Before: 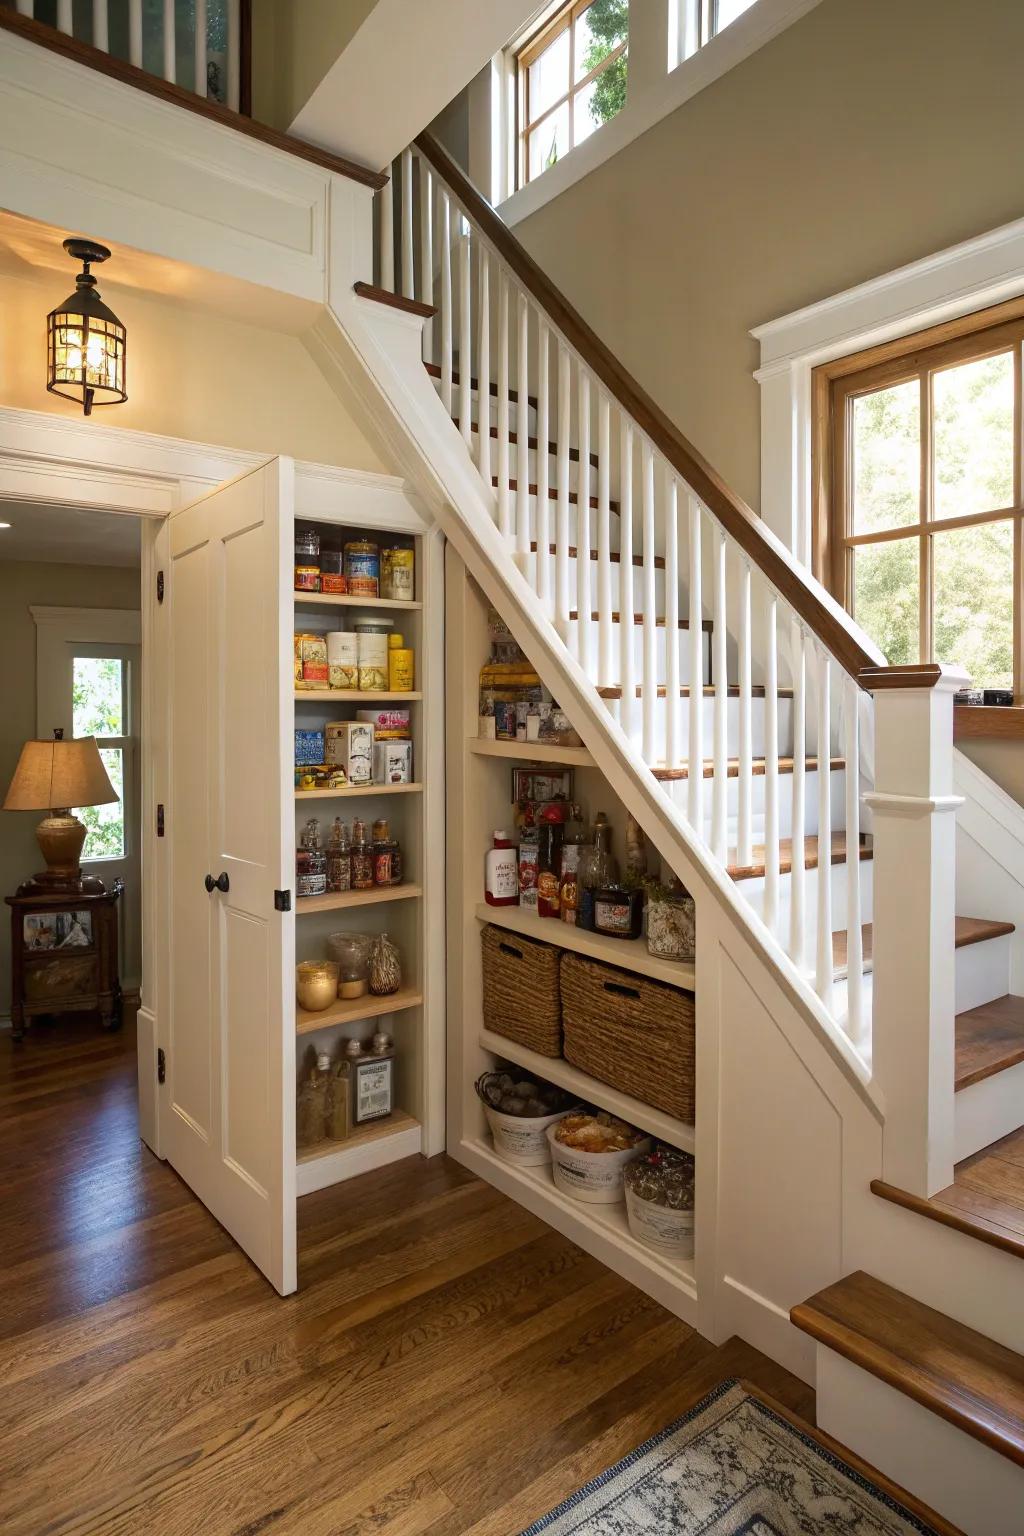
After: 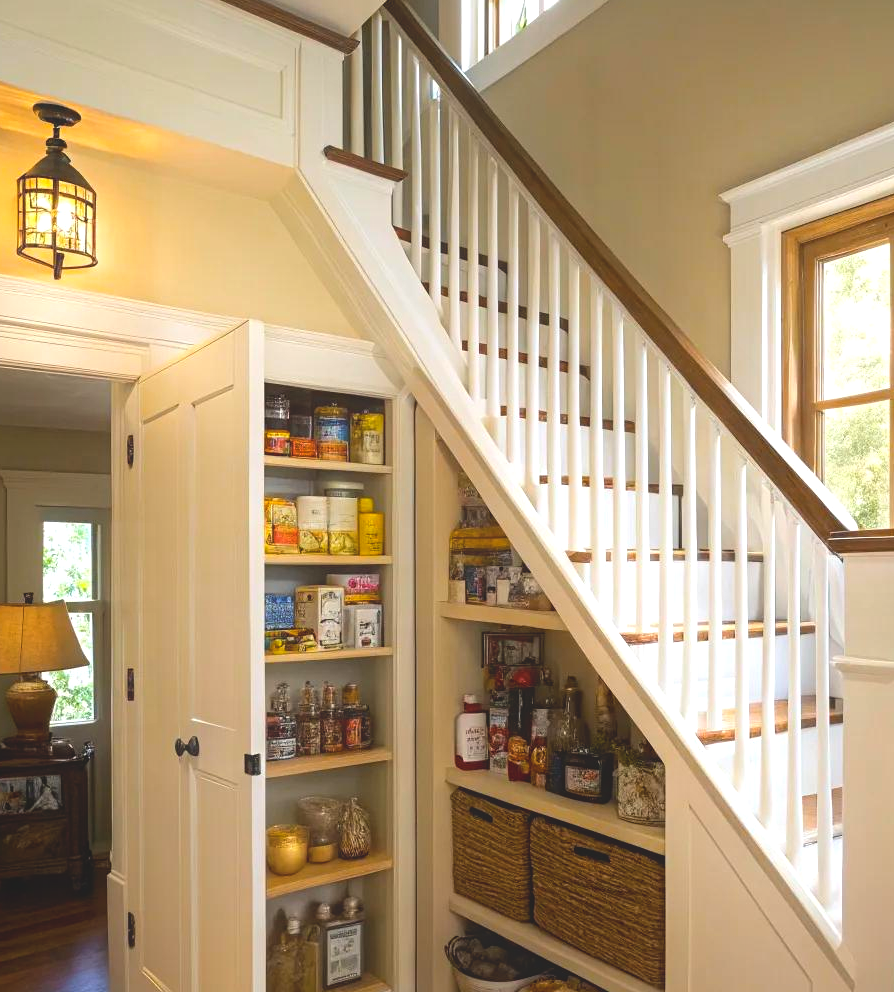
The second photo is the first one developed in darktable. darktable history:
exposure: exposure -0.143 EV, compensate highlight preservation false
contrast brightness saturation: contrast -0.147, brightness 0.047, saturation -0.135
color balance rgb: perceptual saturation grading › global saturation 30.316%, perceptual brilliance grading › highlights 12.94%, perceptual brilliance grading › mid-tones 8.396%, perceptual brilliance grading › shadows -17.447%, global vibrance 9.94%
crop: left 2.968%, top 8.865%, right 9.639%, bottom 26.488%
tone equalizer: -8 EV -0.426 EV, -7 EV -0.383 EV, -6 EV -0.361 EV, -5 EV -0.243 EV, -3 EV 0.238 EV, -2 EV 0.36 EV, -1 EV 0.382 EV, +0 EV 0.405 EV
contrast equalizer: octaves 7, y [[0.439, 0.44, 0.442, 0.457, 0.493, 0.498], [0.5 ×6], [0.5 ×6], [0 ×6], [0 ×6]]
